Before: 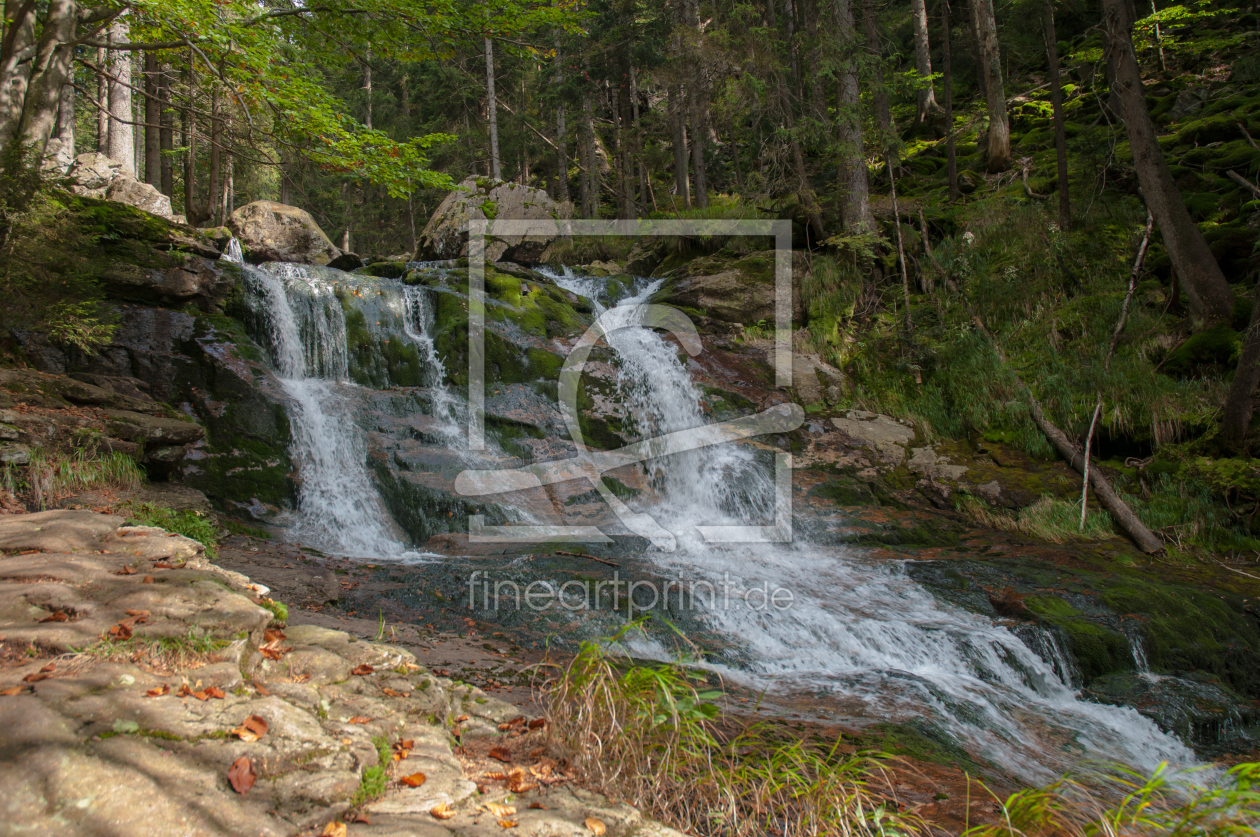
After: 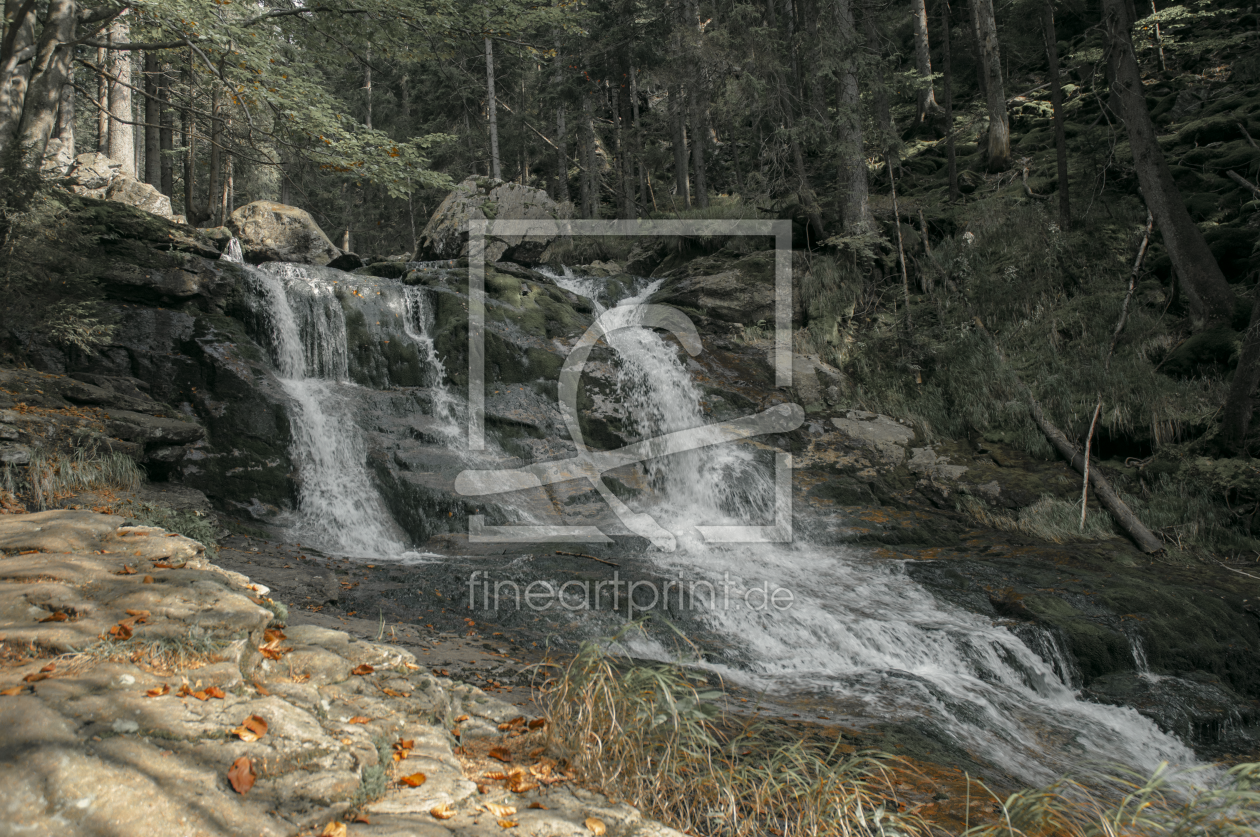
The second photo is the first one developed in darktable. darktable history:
color correction: highlights a* -0.508, highlights b* 9.31, shadows a* -9.21, shadows b* 1.21
exposure: compensate highlight preservation false
color zones: curves: ch1 [(0, 0.638) (0.193, 0.442) (0.286, 0.15) (0.429, 0.14) (0.571, 0.142) (0.714, 0.154) (0.857, 0.175) (1, 0.638)]
